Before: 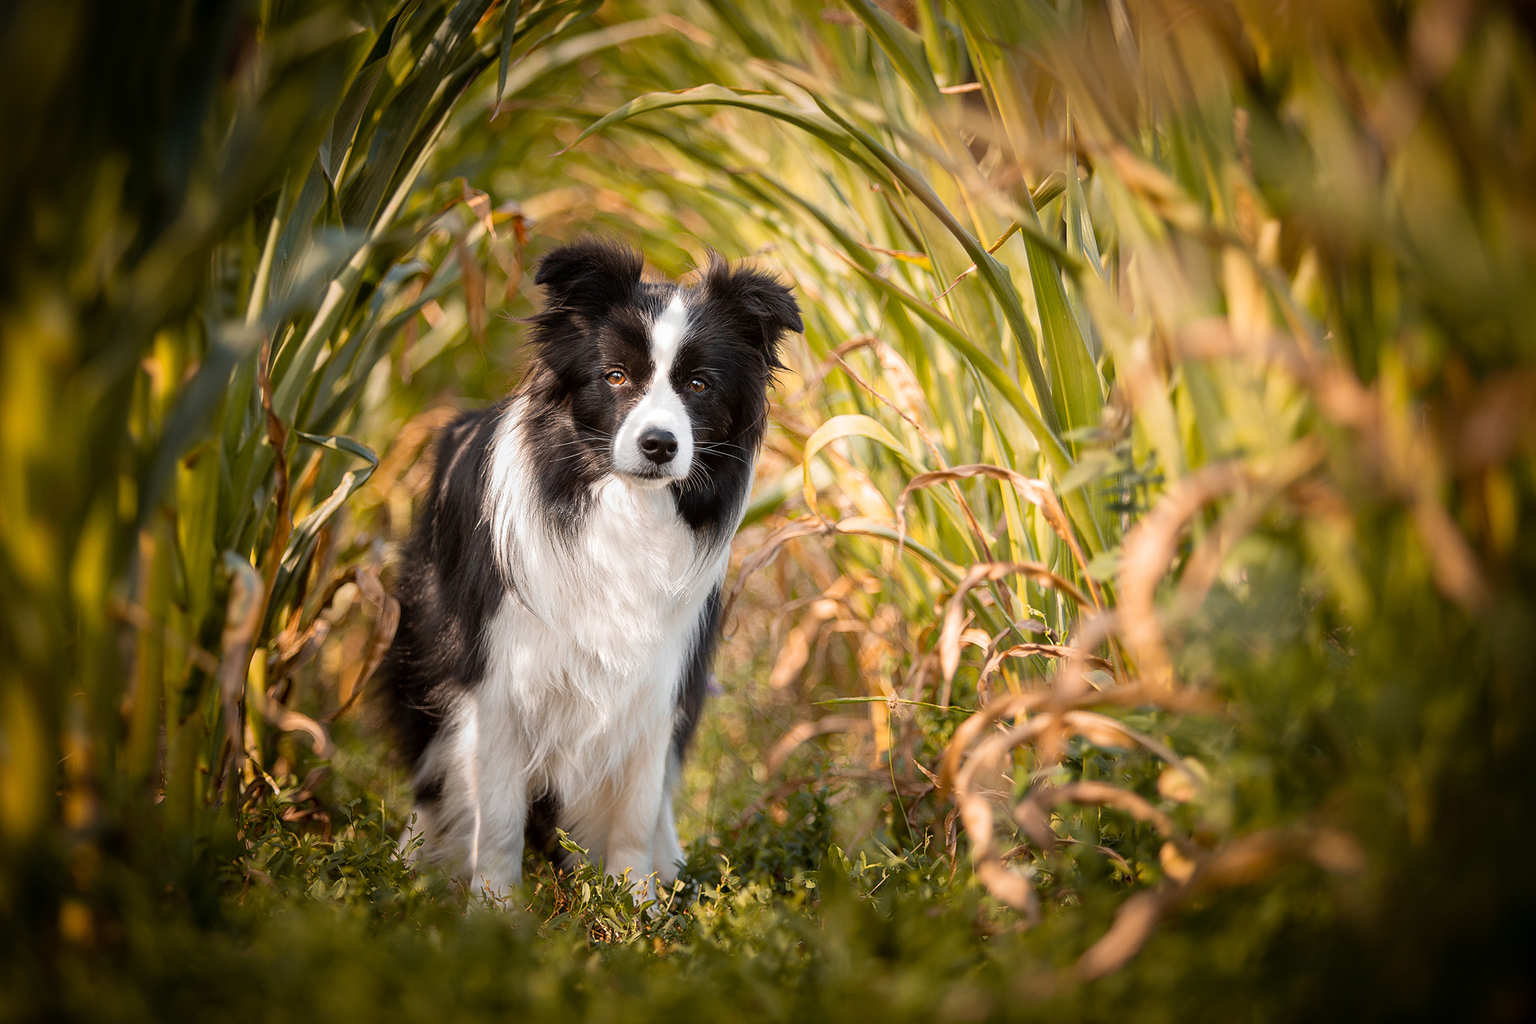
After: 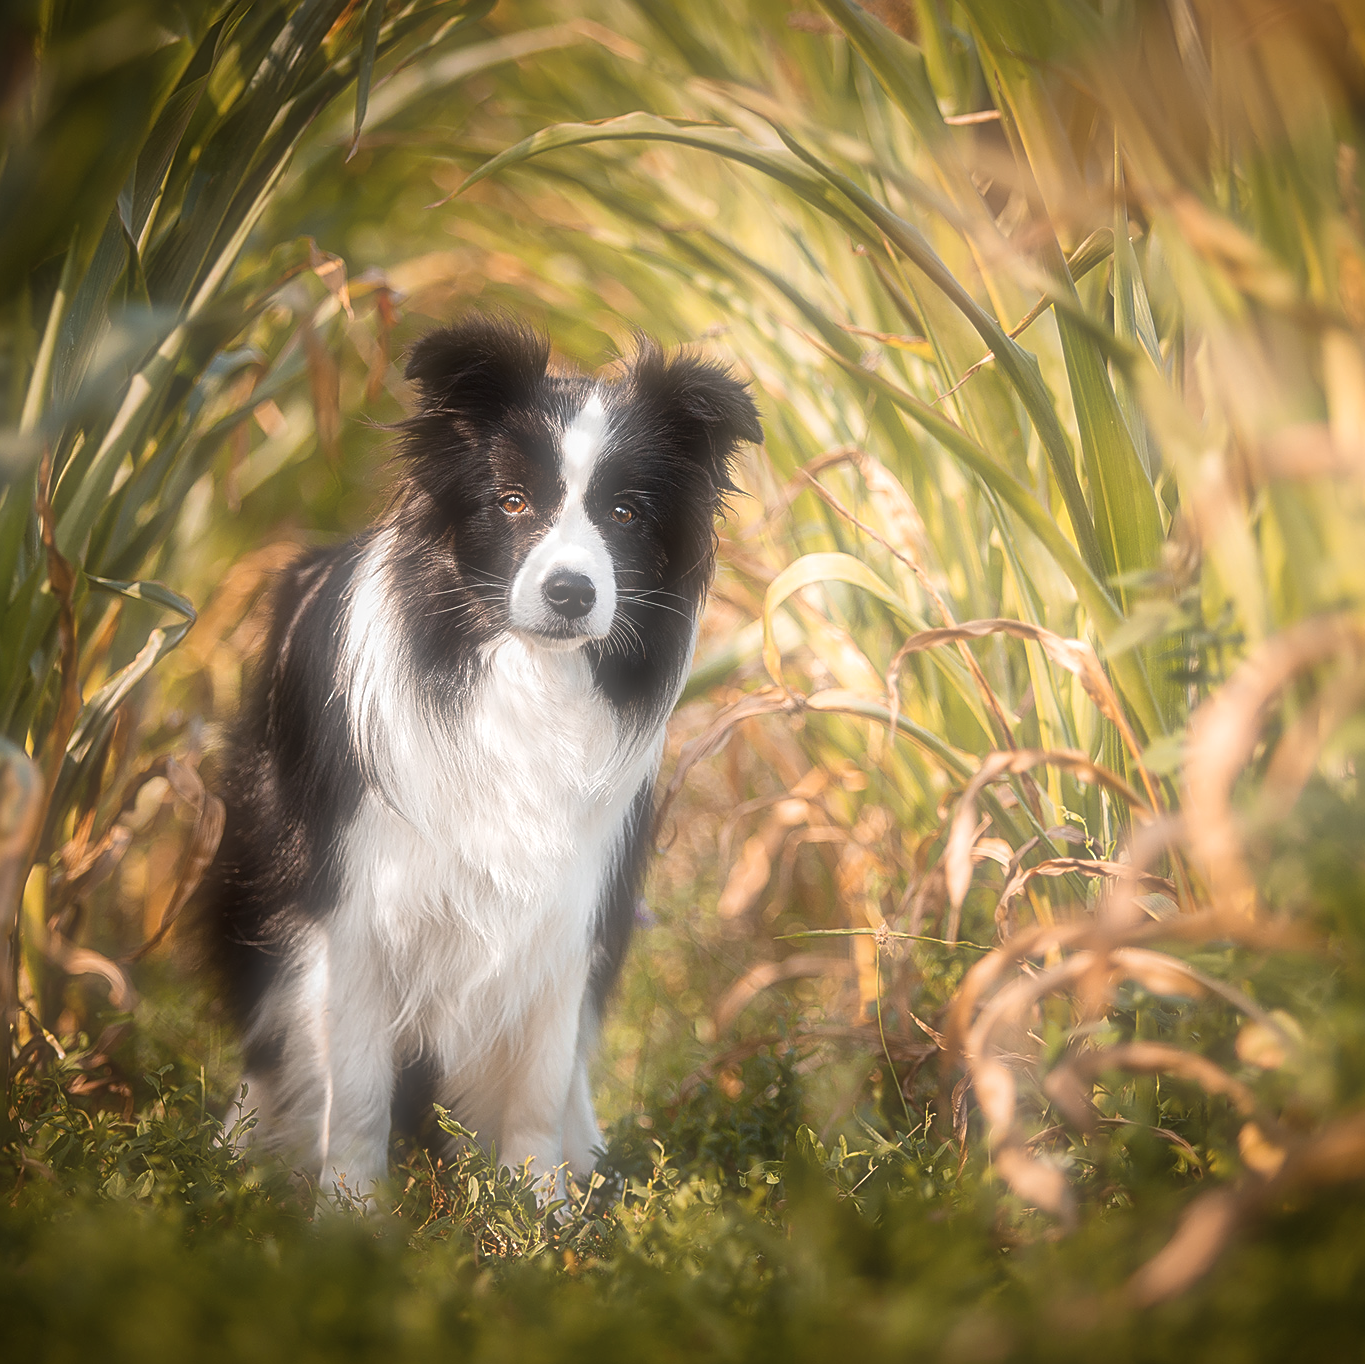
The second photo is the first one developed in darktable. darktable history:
crop and rotate: left 15.055%, right 18.278%
exposure: exposure 0.161 EV, compensate highlight preservation false
soften: size 60.24%, saturation 65.46%, brightness 0.506 EV, mix 25.7%
sharpen: on, module defaults
